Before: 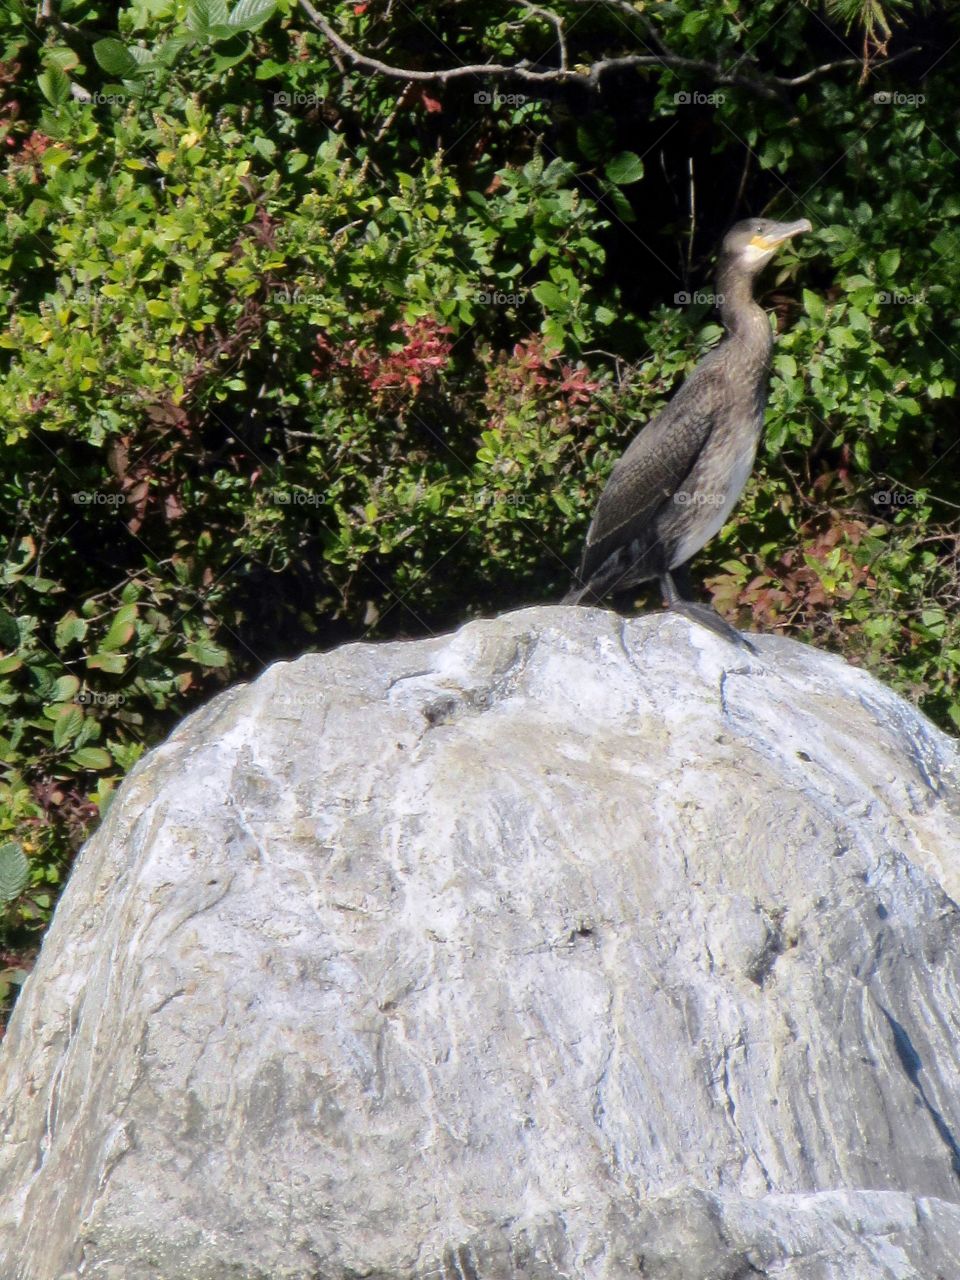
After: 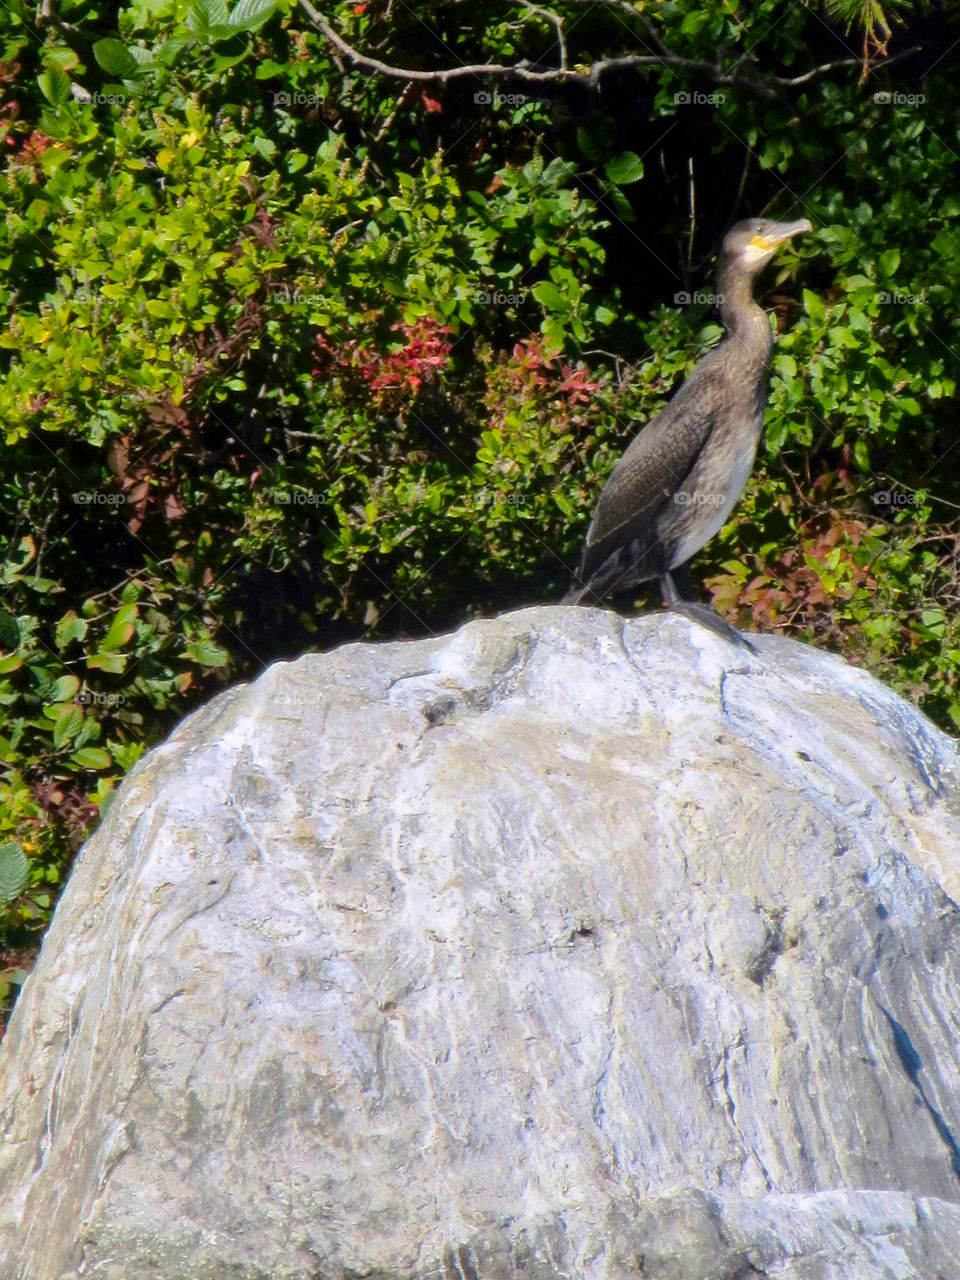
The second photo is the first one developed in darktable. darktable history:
color balance rgb: perceptual saturation grading › global saturation 19.4%, global vibrance 33.336%
